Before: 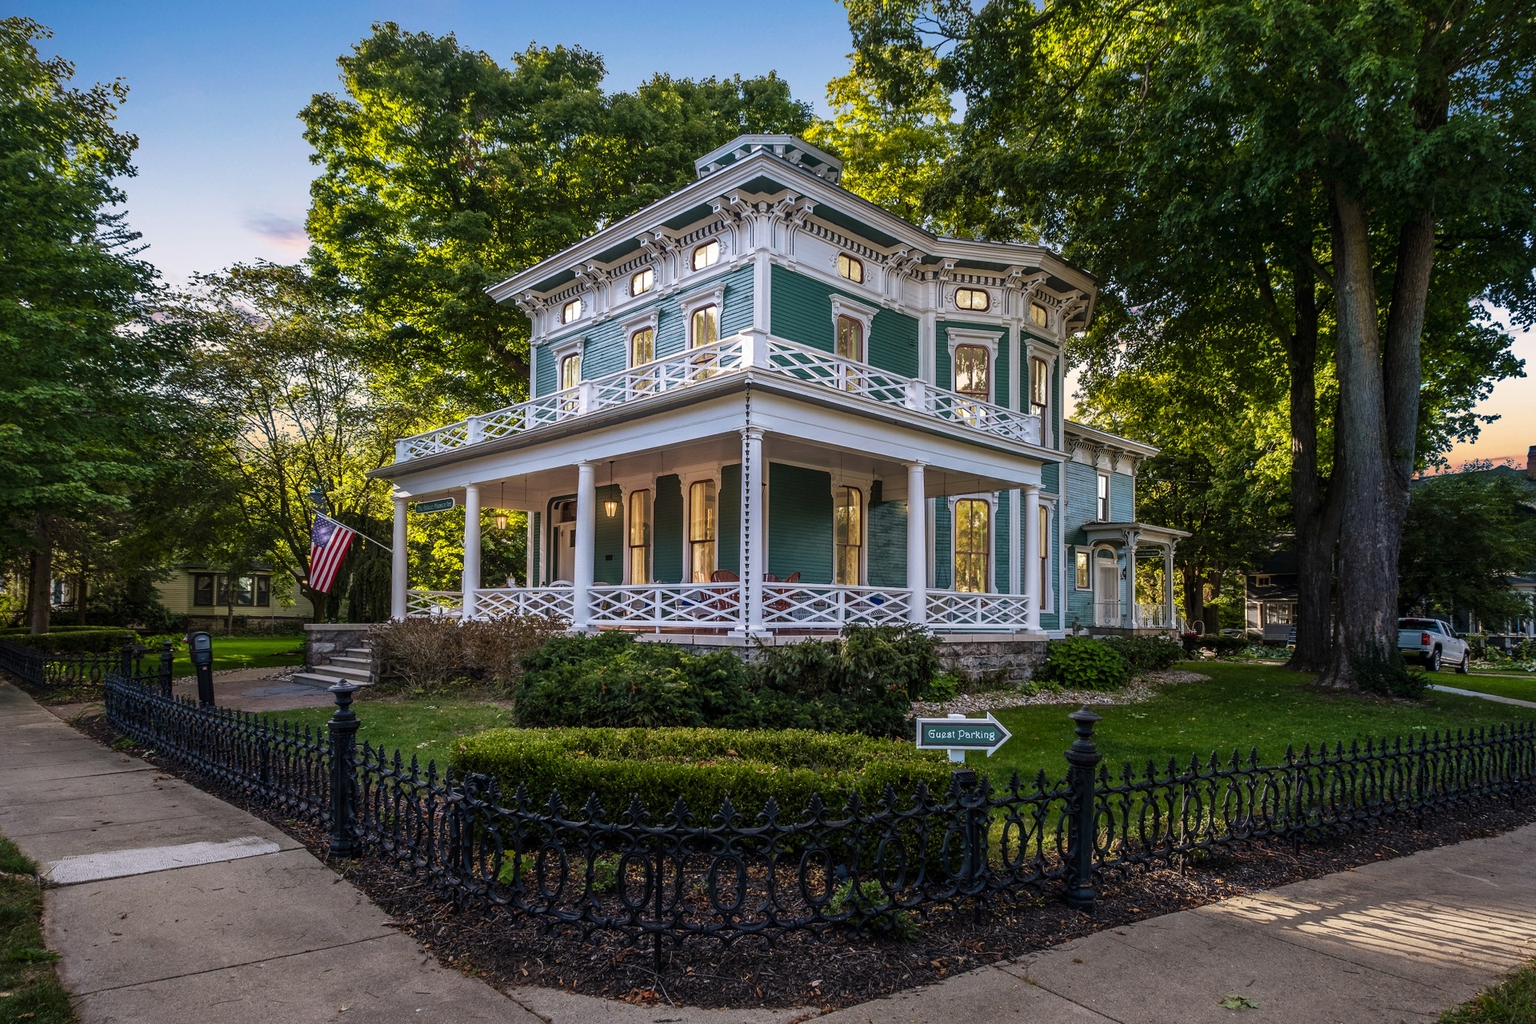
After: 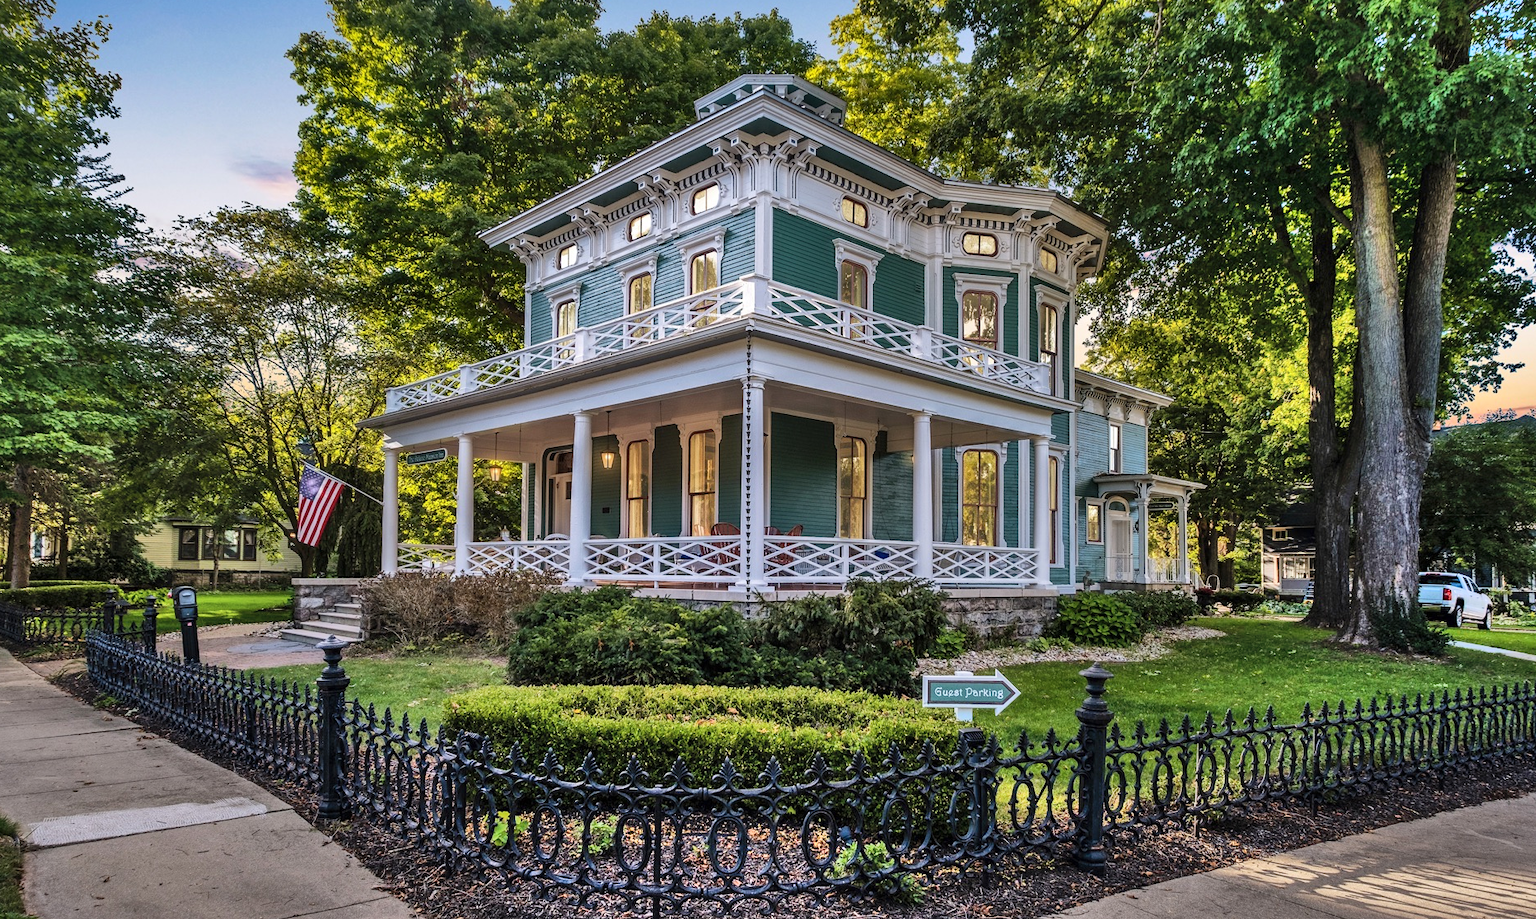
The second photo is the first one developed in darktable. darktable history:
crop: left 1.371%, top 6.109%, right 1.514%, bottom 6.668%
shadows and highlights: shadows 76.88, highlights -25.72, soften with gaussian
